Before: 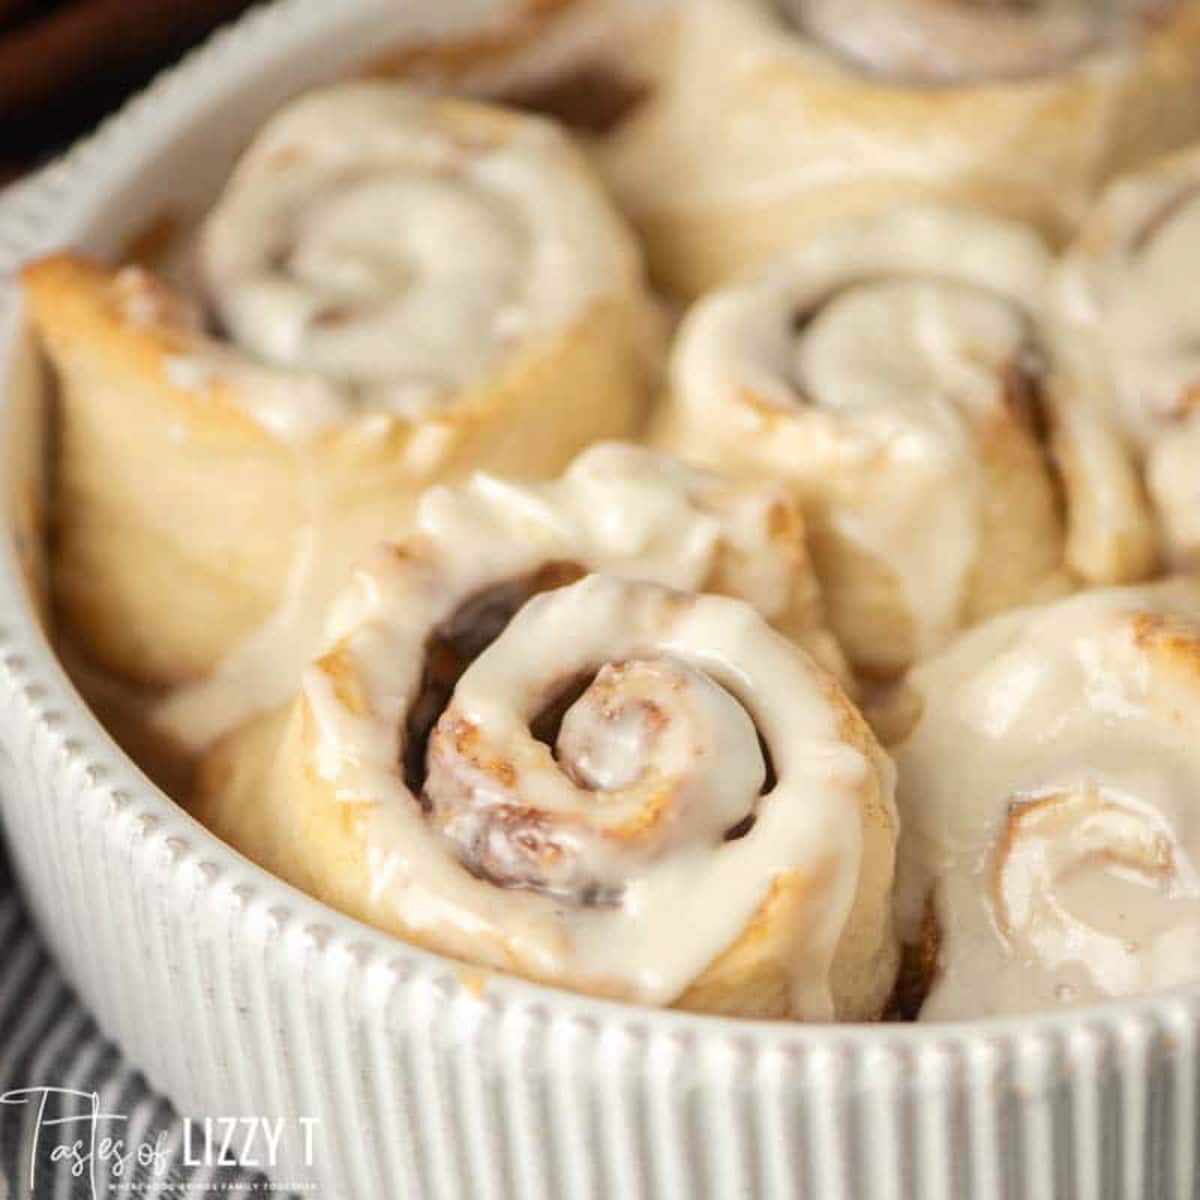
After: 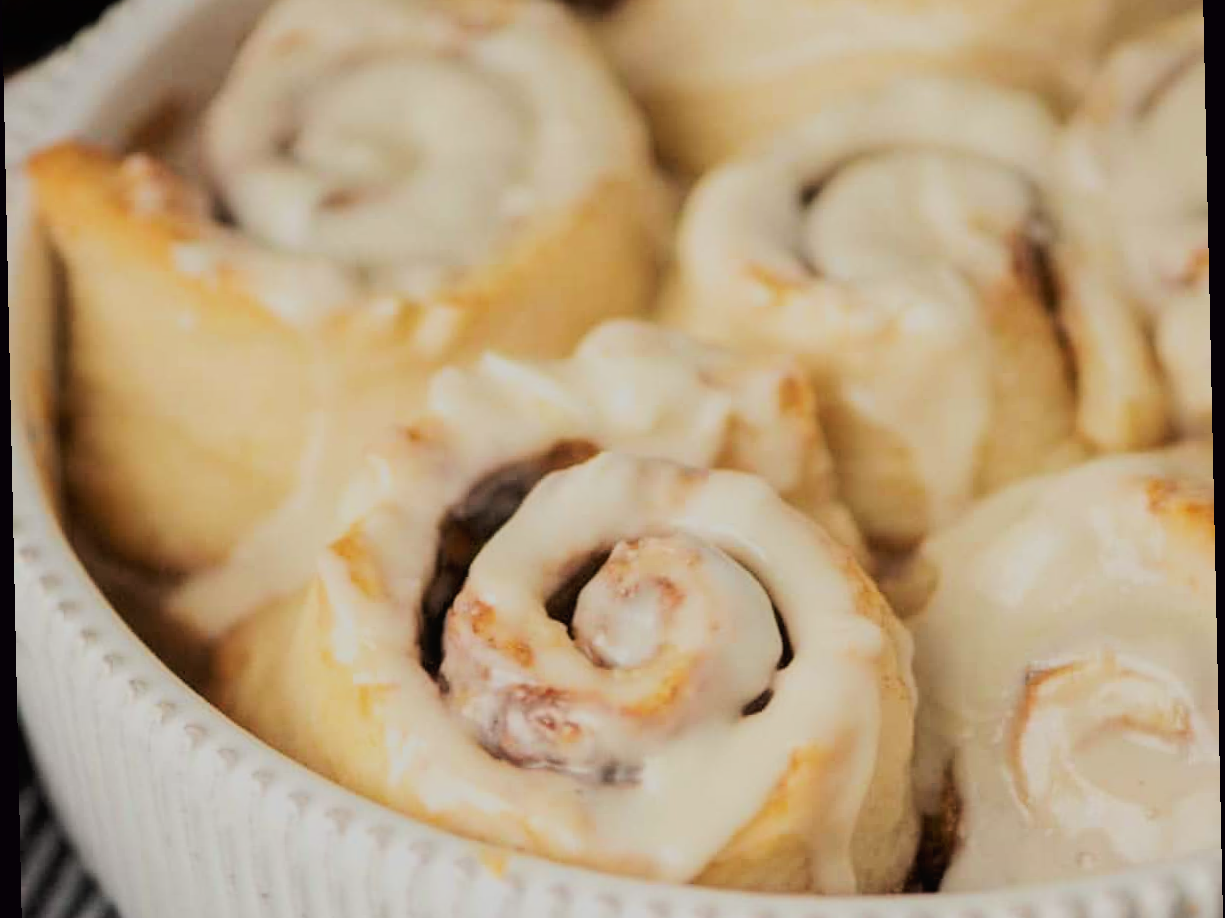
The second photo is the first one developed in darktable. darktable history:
rotate and perspective: rotation -1.24°, automatic cropping off
filmic rgb: black relative exposure -6.15 EV, white relative exposure 6.96 EV, hardness 2.23, color science v6 (2022)
tone curve: curves: ch0 [(0, 0) (0.003, 0.014) (0.011, 0.019) (0.025, 0.028) (0.044, 0.044) (0.069, 0.069) (0.1, 0.1) (0.136, 0.131) (0.177, 0.168) (0.224, 0.206) (0.277, 0.255) (0.335, 0.309) (0.399, 0.374) (0.468, 0.452) (0.543, 0.535) (0.623, 0.623) (0.709, 0.72) (0.801, 0.815) (0.898, 0.898) (1, 1)], preserve colors none
crop: top 11.038%, bottom 13.962%
